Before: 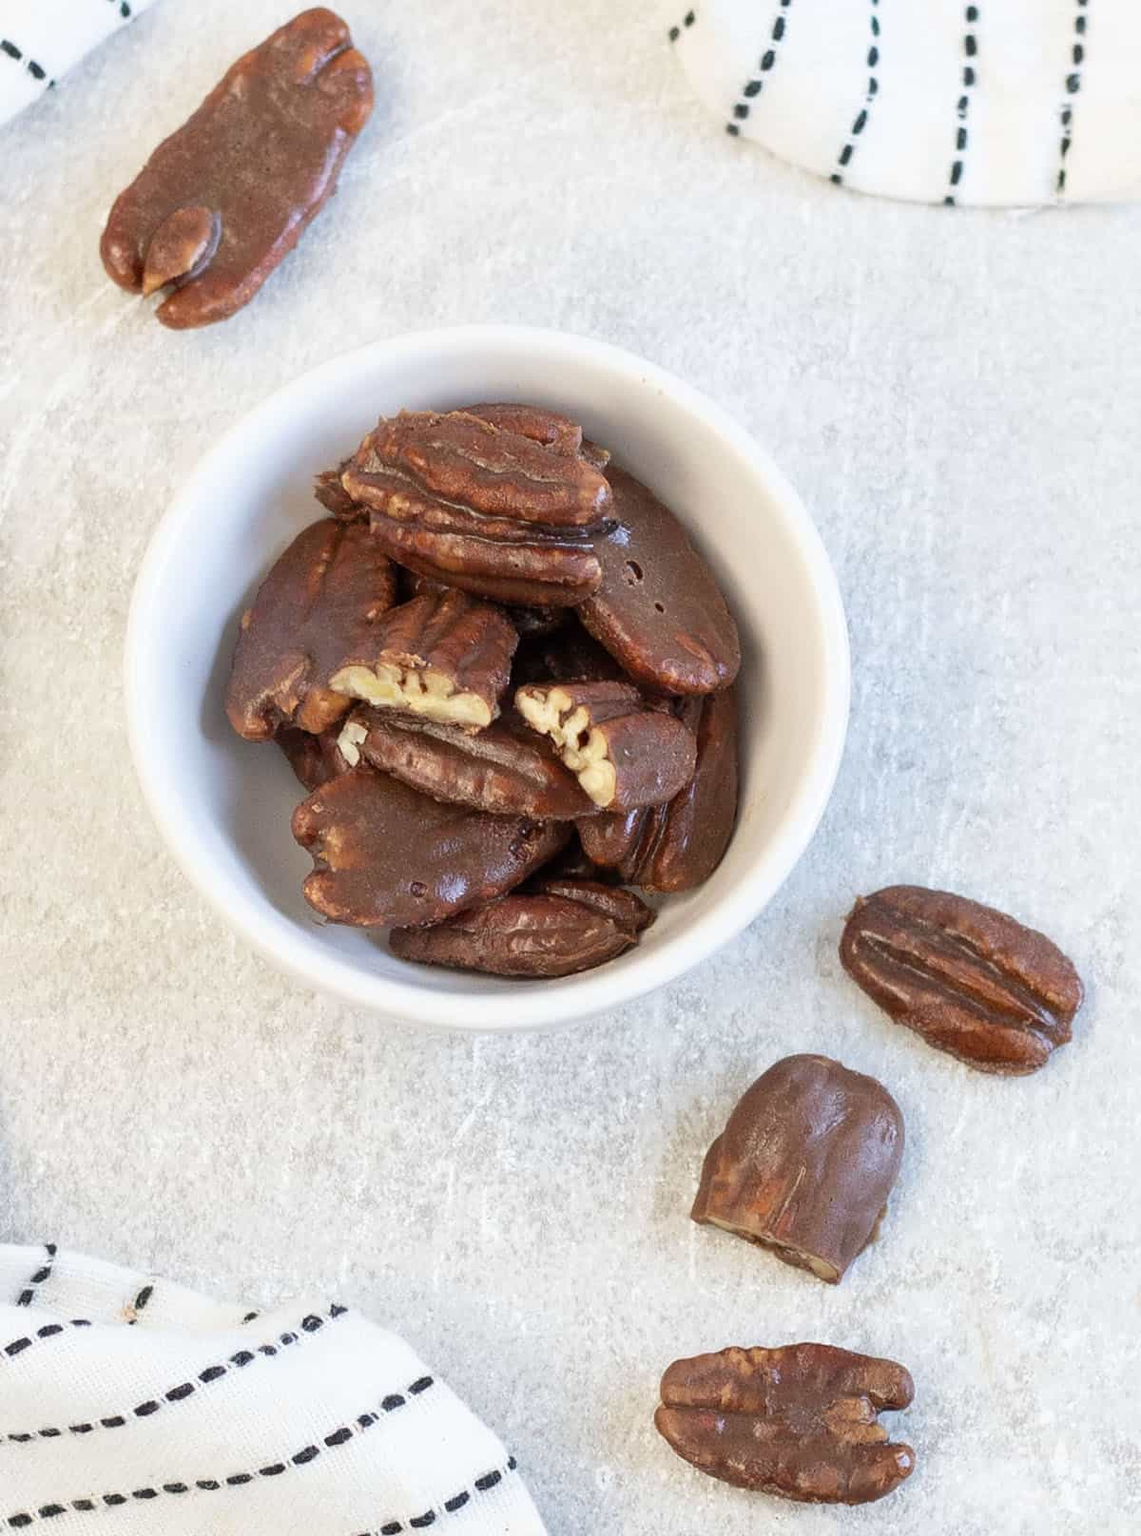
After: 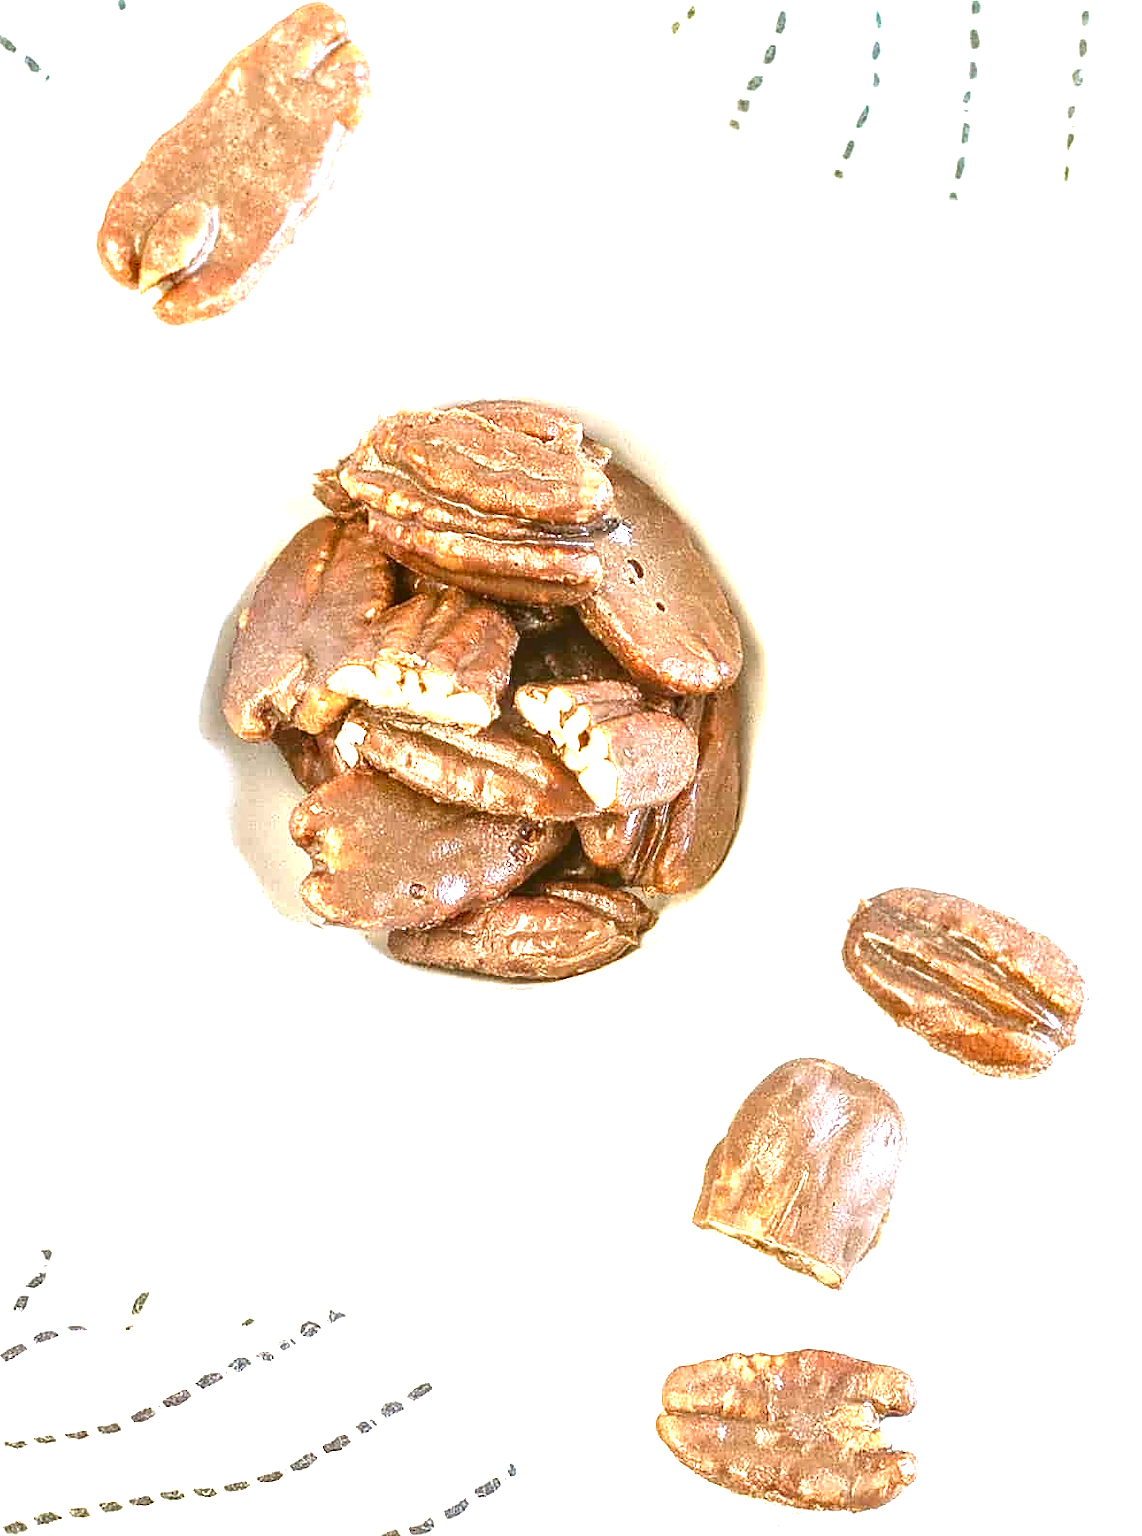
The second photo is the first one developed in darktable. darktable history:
color correction: highlights a* -1.43, highlights b* 10.12, shadows a* 0.395, shadows b* 19.35
sharpen: on, module defaults
contrast brightness saturation: brightness -0.09
exposure: black level correction 0.001, exposure 1.822 EV, compensate exposure bias true, compensate highlight preservation false
crop: left 0.434%, top 0.485%, right 0.244%, bottom 0.386%
local contrast: on, module defaults
